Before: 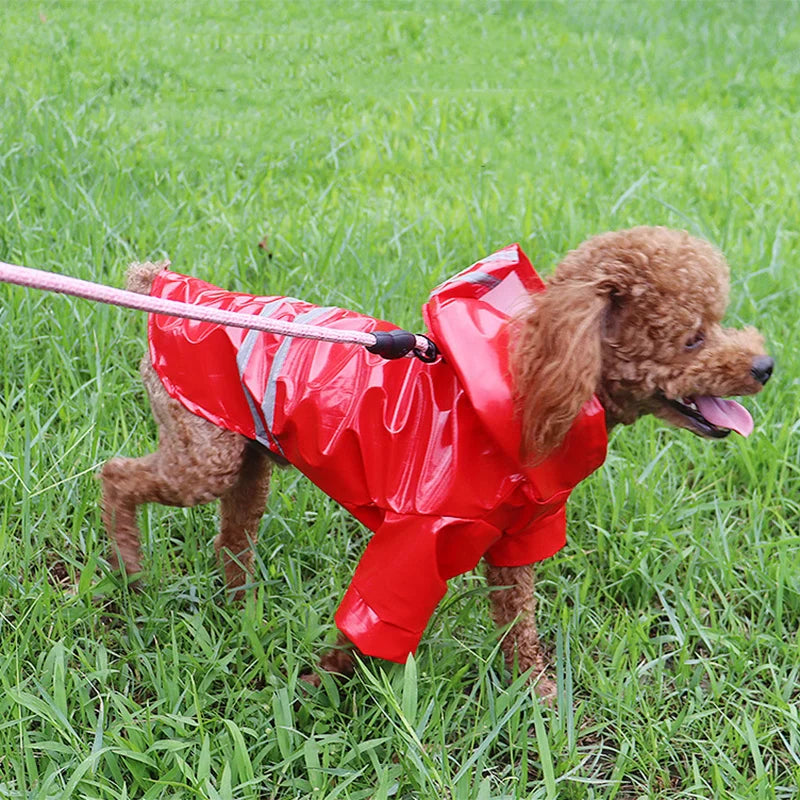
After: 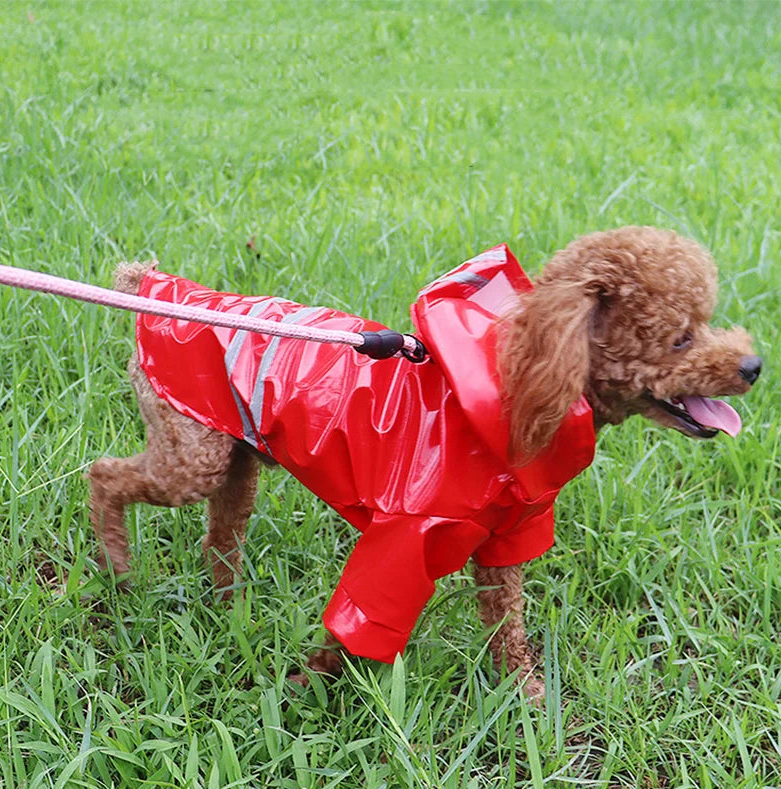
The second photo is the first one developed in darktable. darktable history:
crop and rotate: left 1.581%, right 0.73%, bottom 1.363%
